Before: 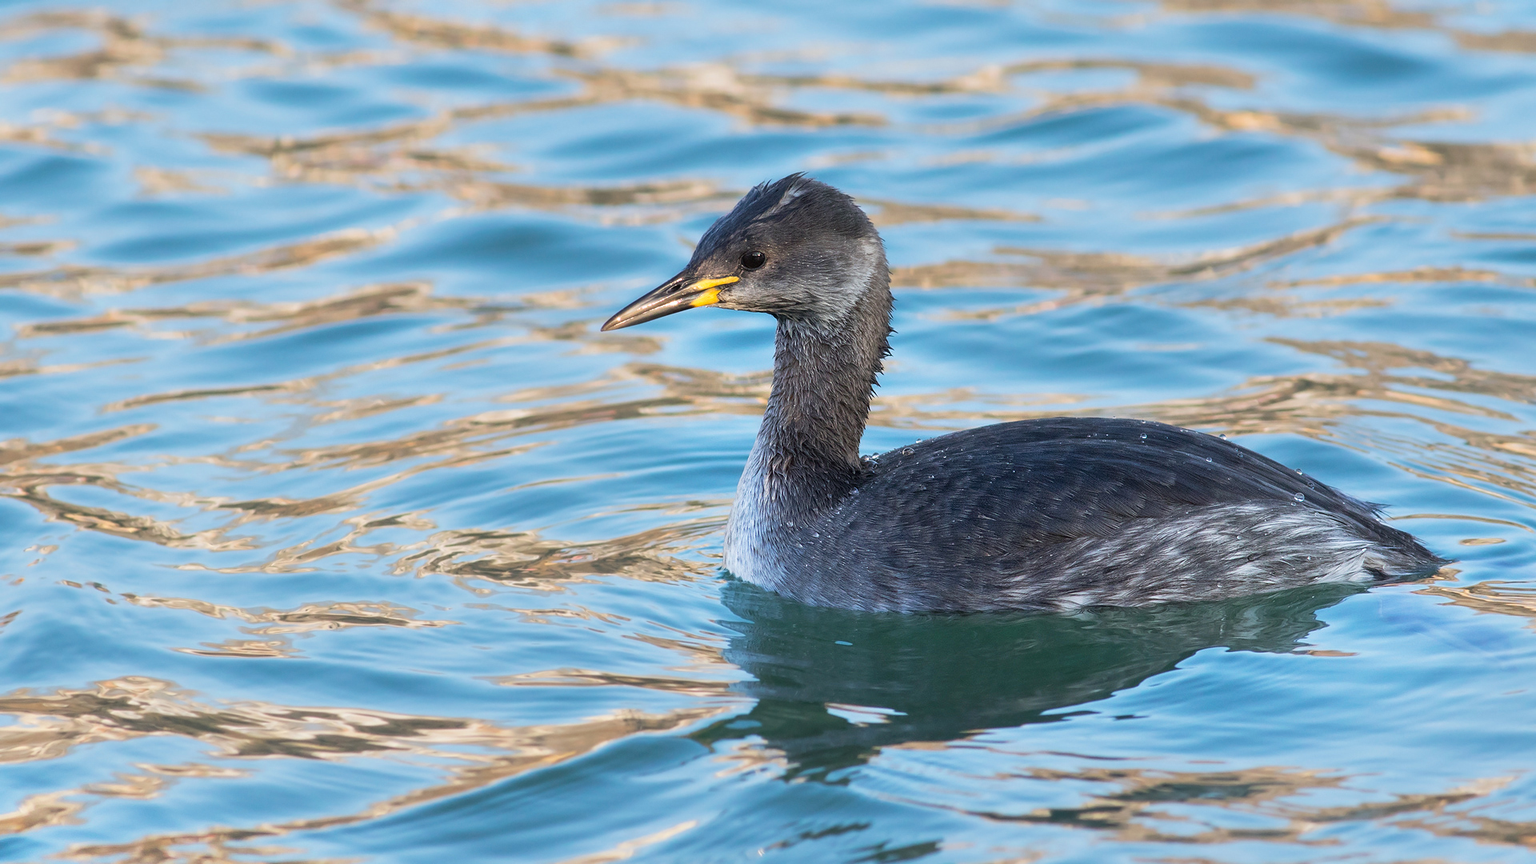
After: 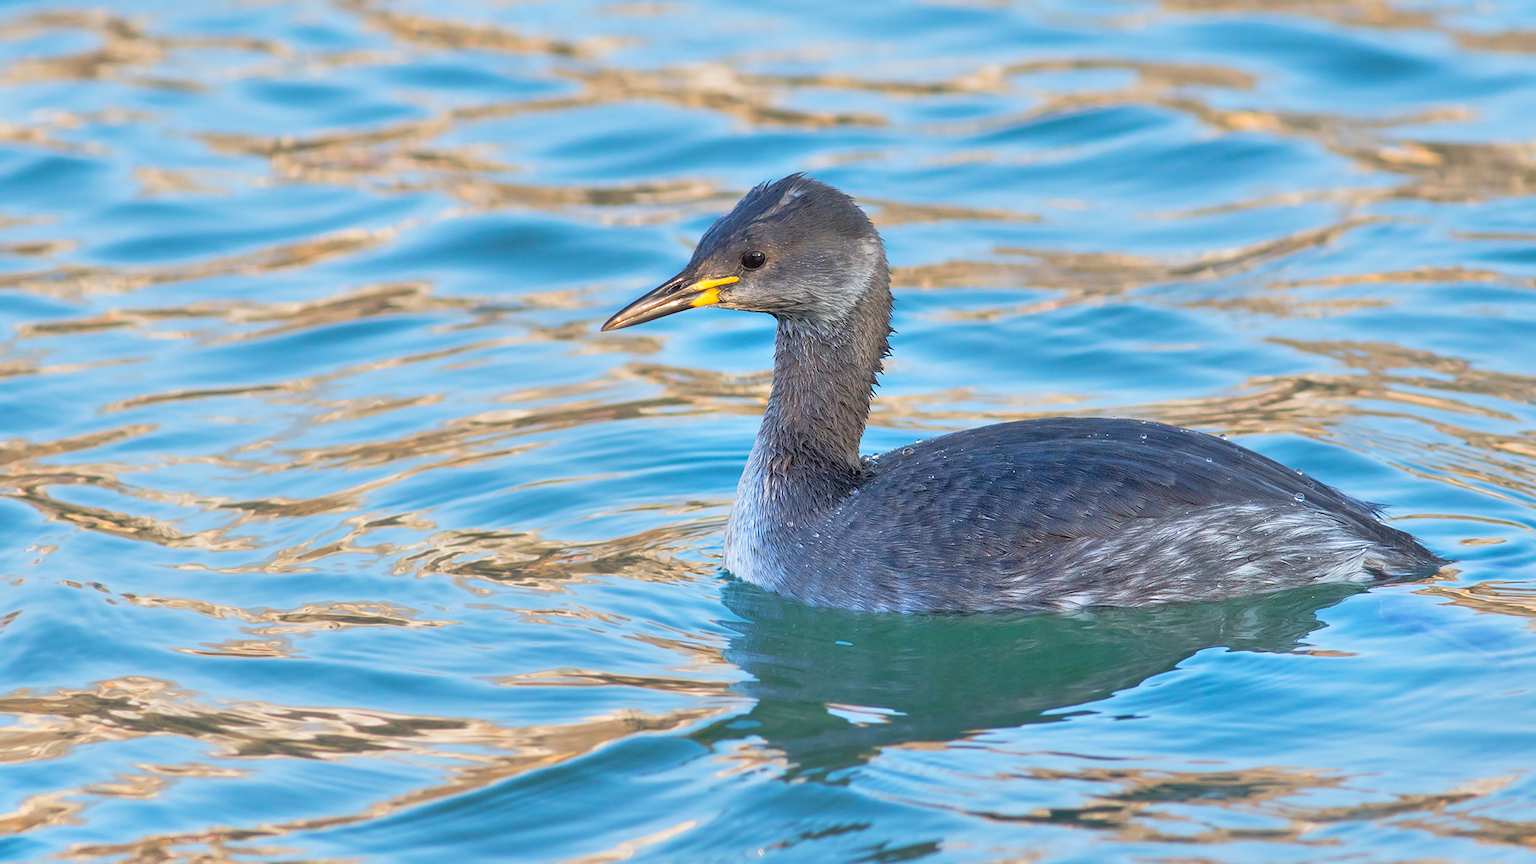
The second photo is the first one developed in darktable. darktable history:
tone equalizer: -7 EV 0.159 EV, -6 EV 0.614 EV, -5 EV 1.14 EV, -4 EV 1.35 EV, -3 EV 1.14 EV, -2 EV 0.6 EV, -1 EV 0.145 EV
contrast brightness saturation: saturation 0.181
